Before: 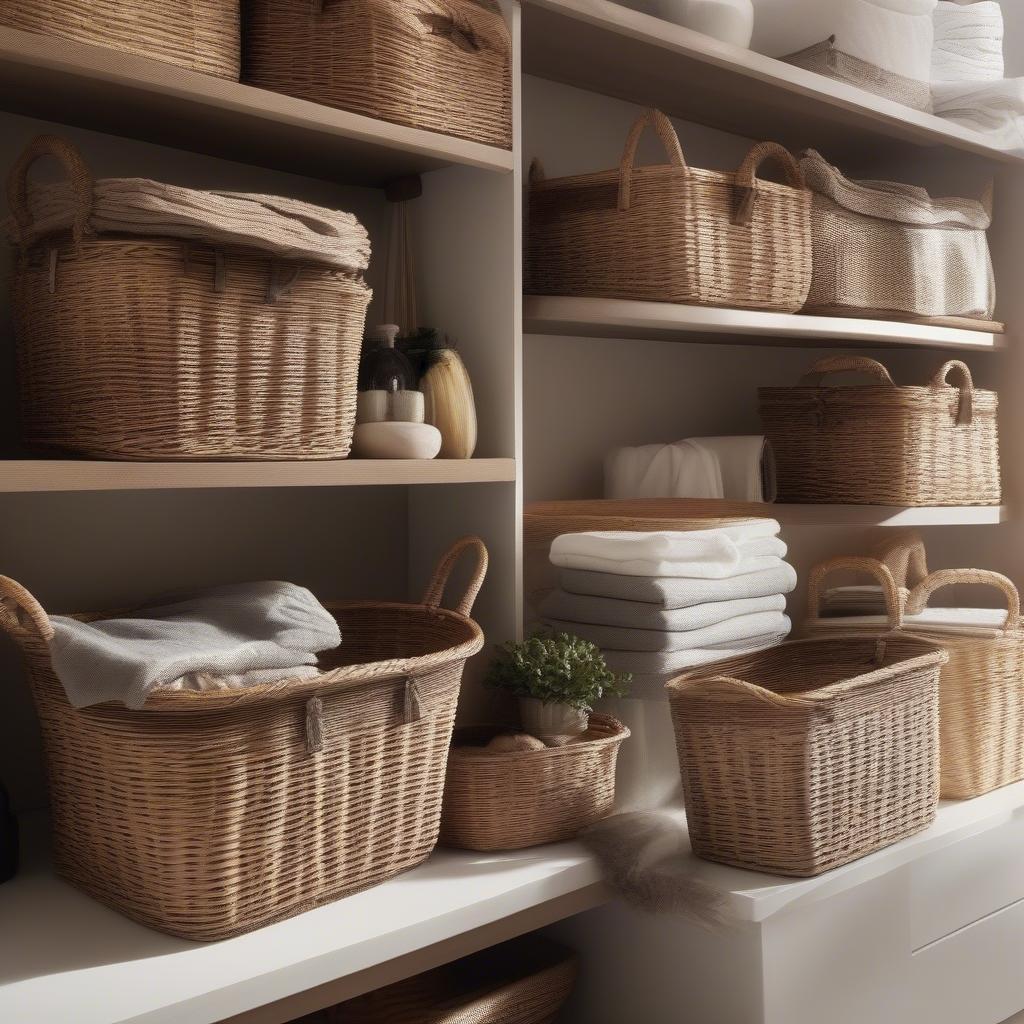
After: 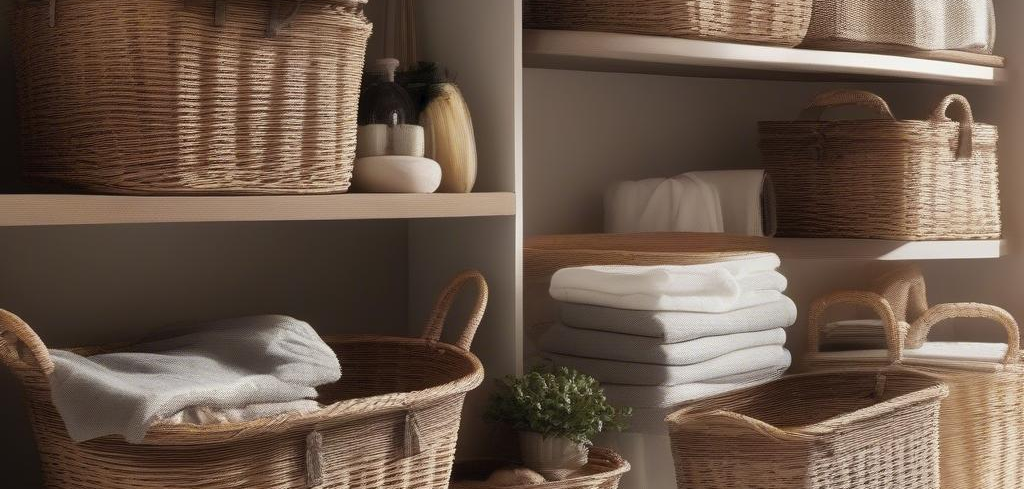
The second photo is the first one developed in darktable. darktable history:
crop and rotate: top 26.058%, bottom 26.13%
